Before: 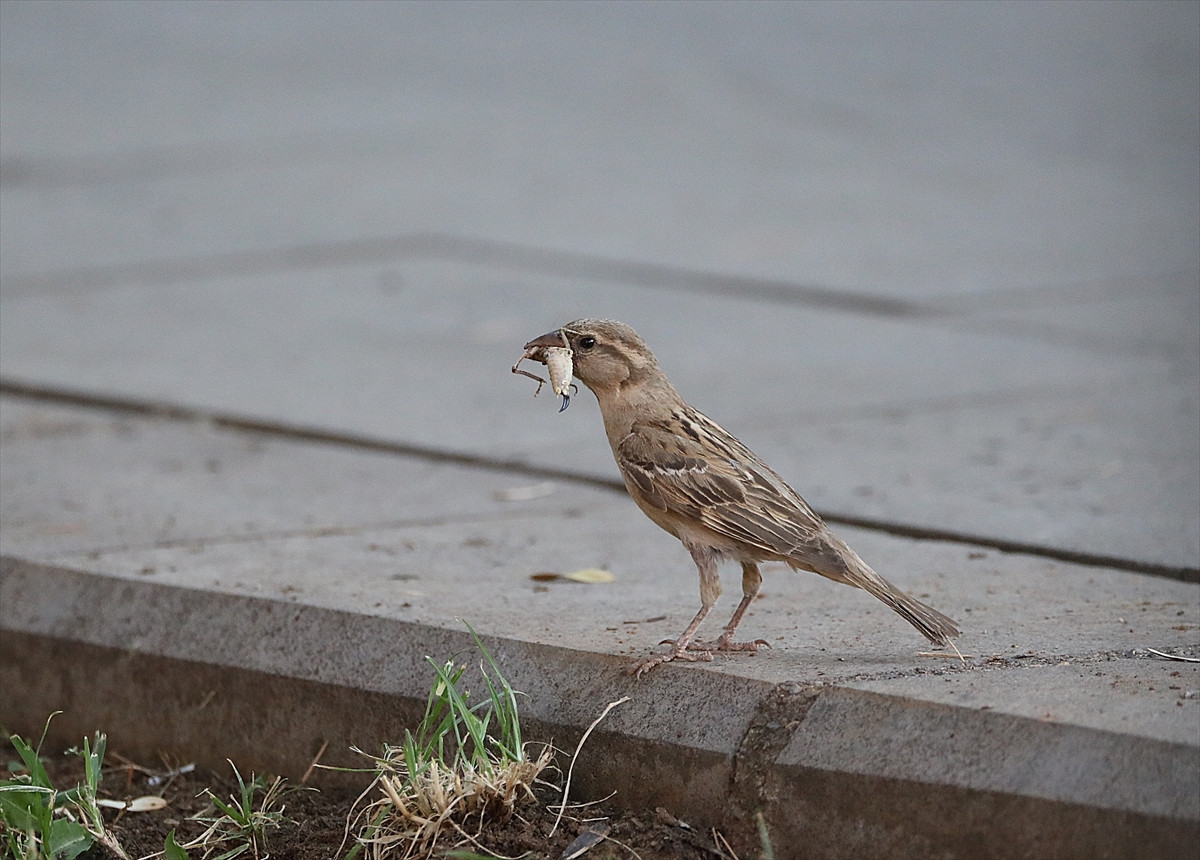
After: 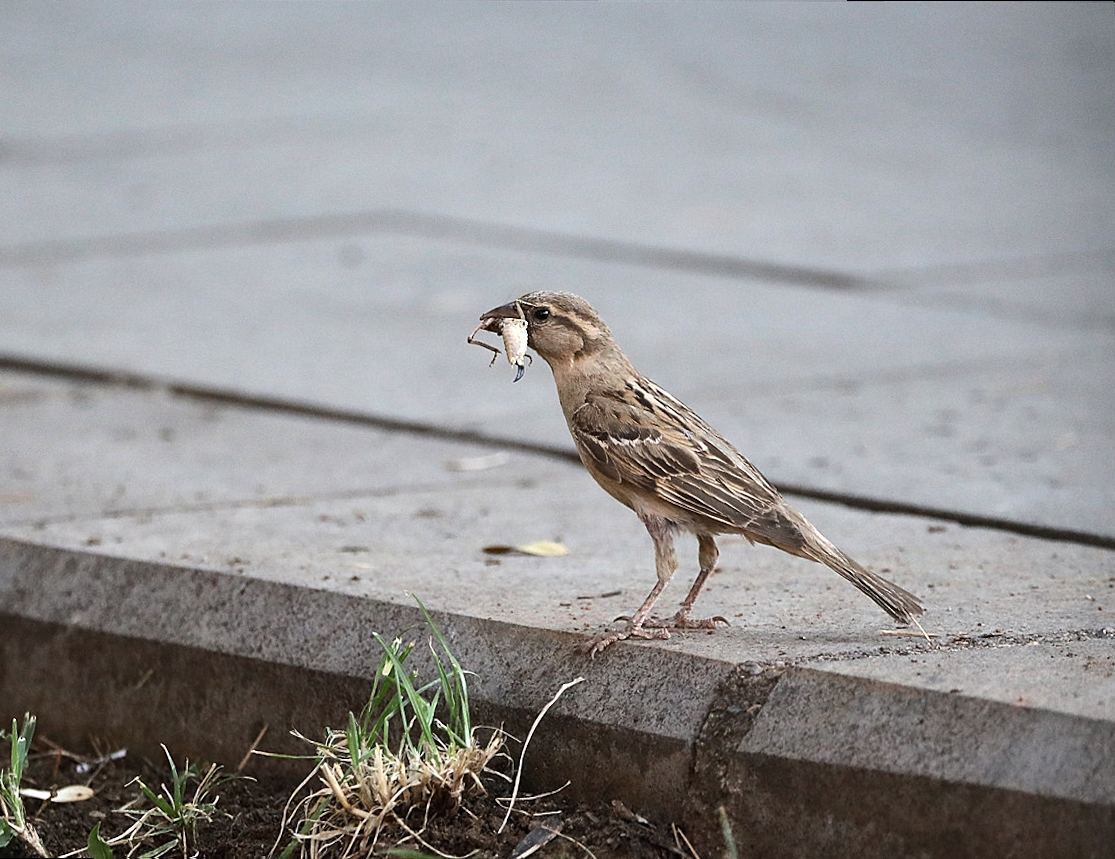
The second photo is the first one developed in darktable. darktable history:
rotate and perspective: rotation 0.215°, lens shift (vertical) -0.139, crop left 0.069, crop right 0.939, crop top 0.002, crop bottom 0.996
tone equalizer: -8 EV -0.75 EV, -7 EV -0.7 EV, -6 EV -0.6 EV, -5 EV -0.4 EV, -3 EV 0.4 EV, -2 EV 0.6 EV, -1 EV 0.7 EV, +0 EV 0.75 EV, edges refinement/feathering 500, mask exposure compensation -1.57 EV, preserve details no
